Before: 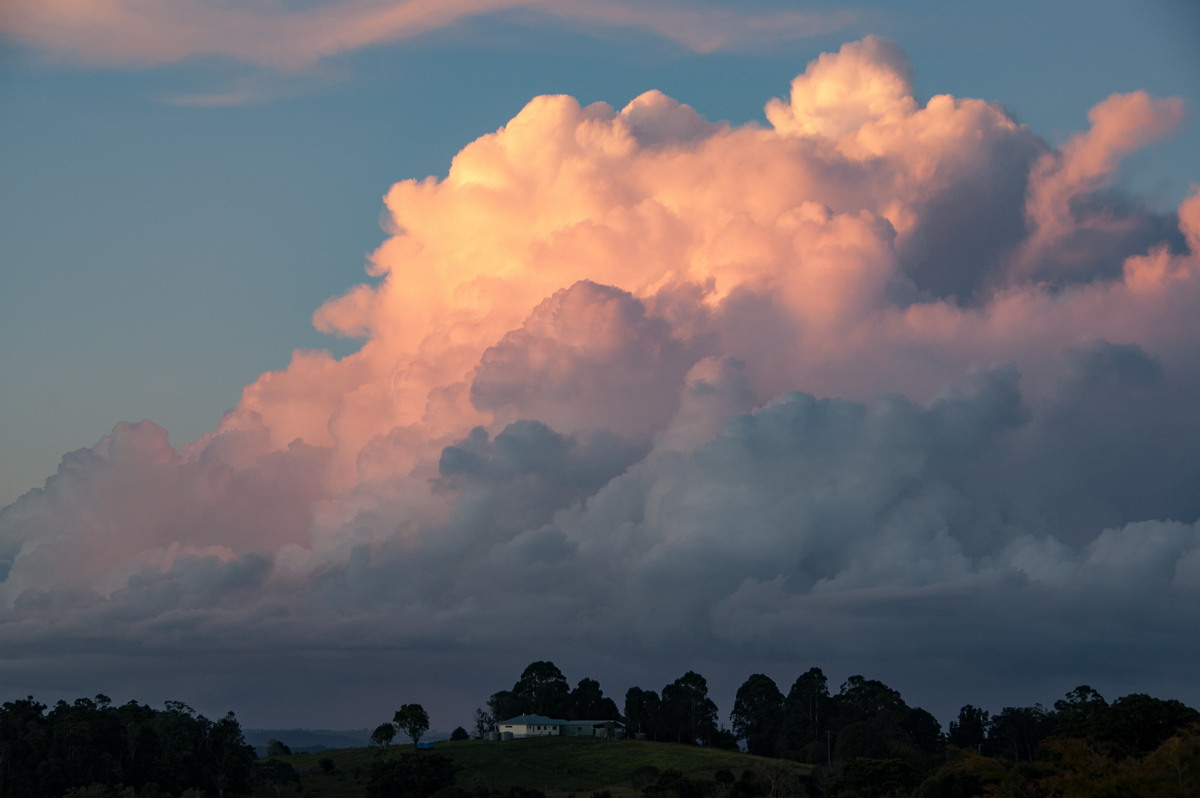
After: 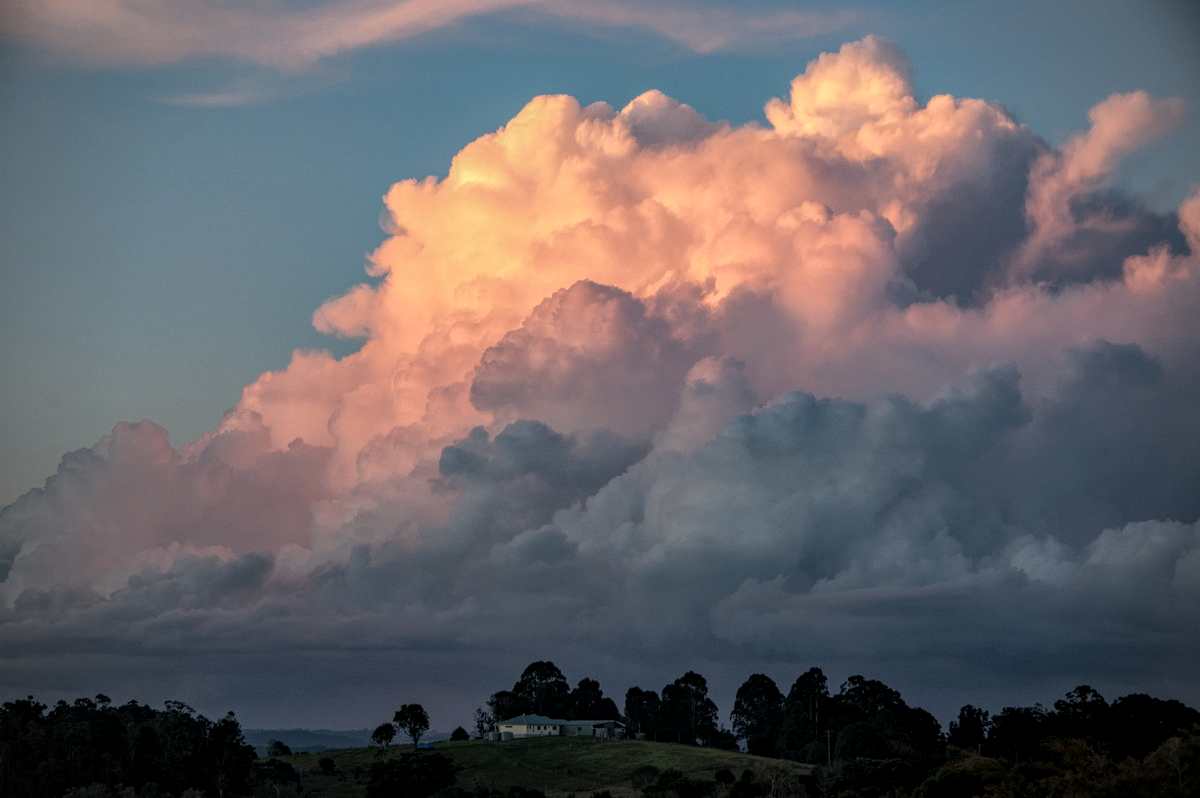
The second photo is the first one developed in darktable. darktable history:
local contrast: highlights 20%, shadows 30%, detail 200%, midtone range 0.2
vignetting: on, module defaults
